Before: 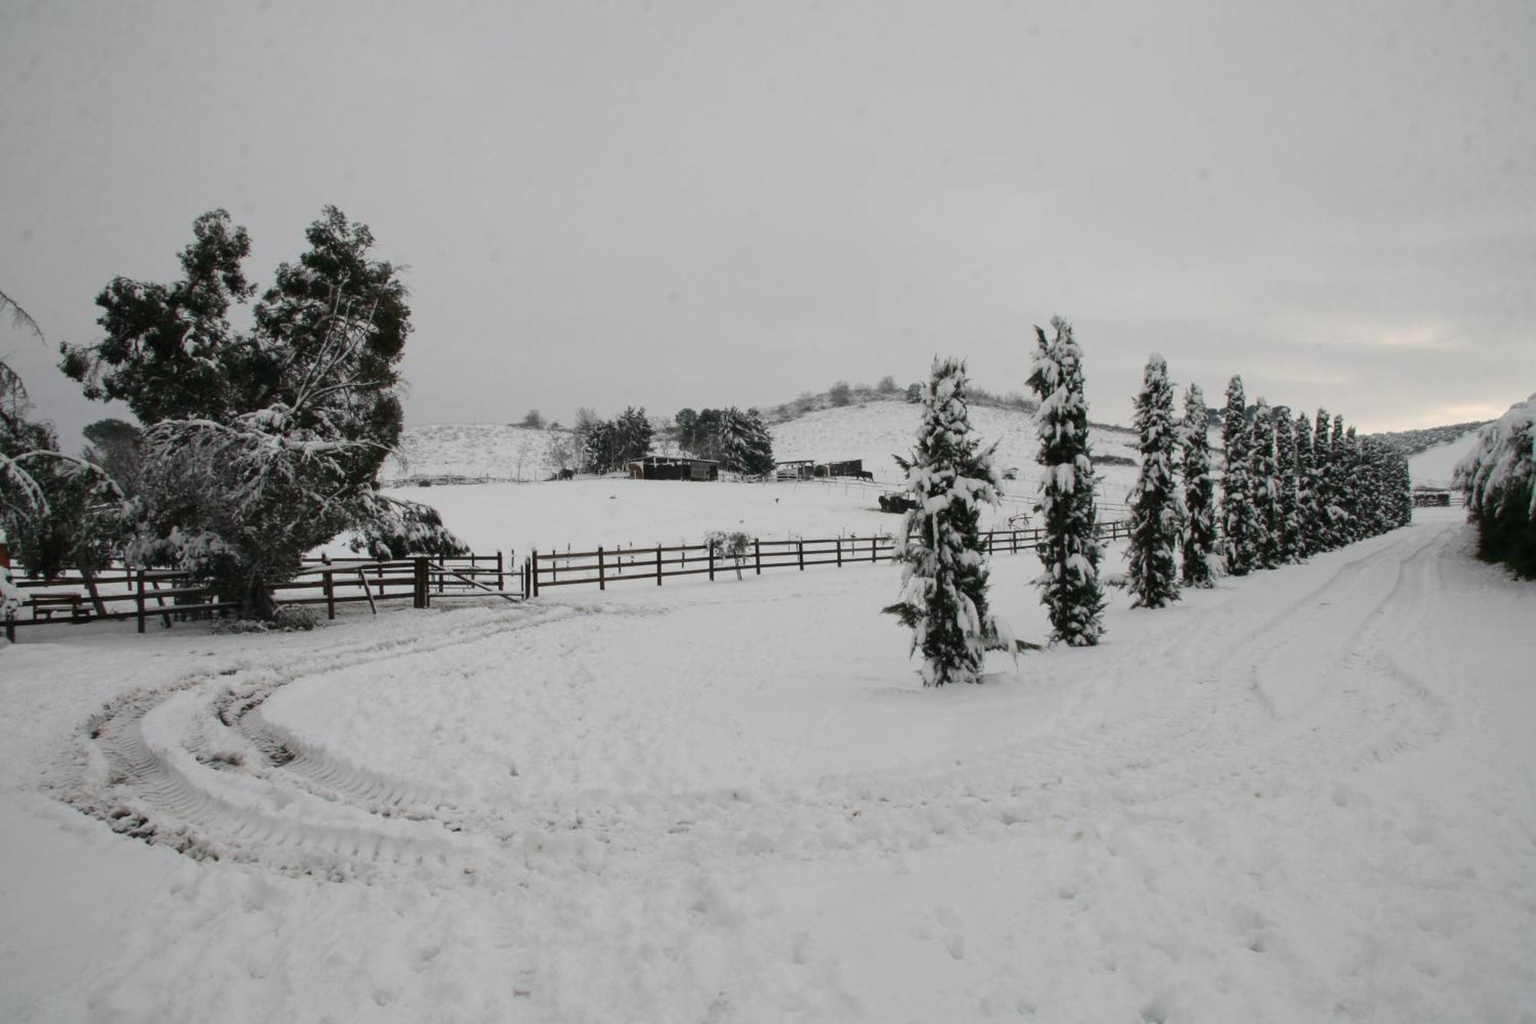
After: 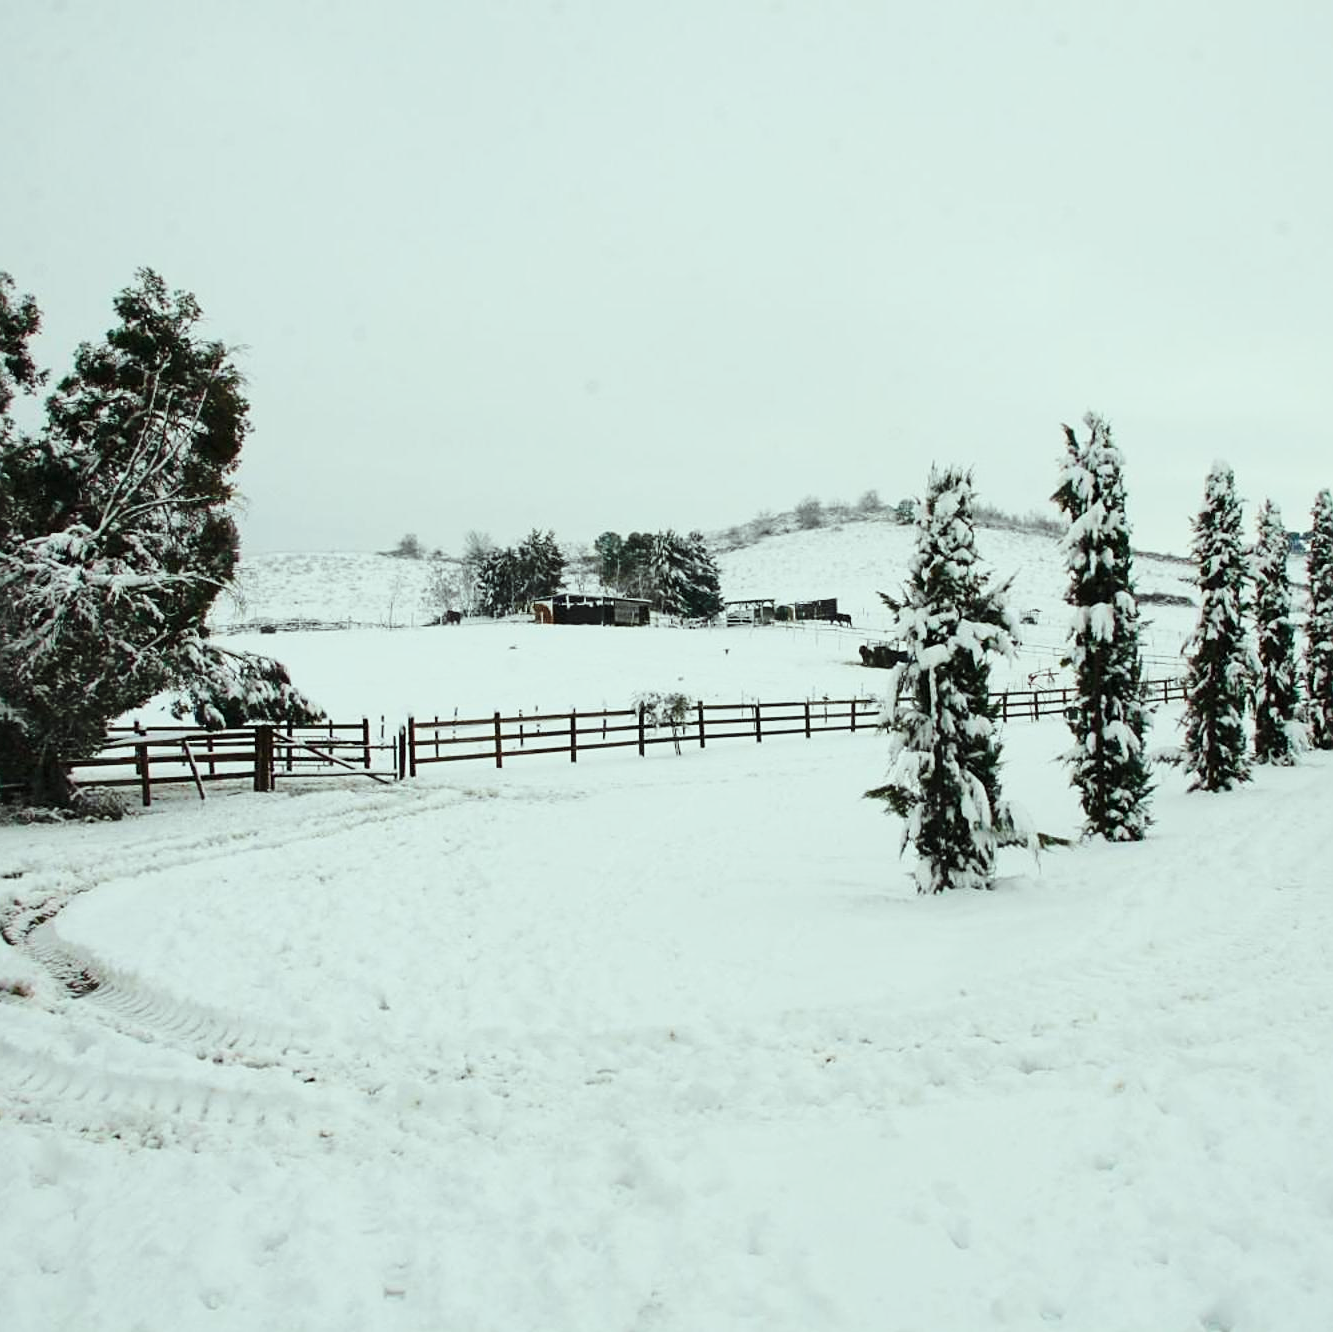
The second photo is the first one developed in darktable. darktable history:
crop and rotate: left 14.292%, right 19.041%
base curve: curves: ch0 [(0, 0) (0.028, 0.03) (0.121, 0.232) (0.46, 0.748) (0.859, 0.968) (1, 1)], preserve colors none
sharpen: on, module defaults
color correction: highlights a* -6.69, highlights b* 0.49
velvia: on, module defaults
